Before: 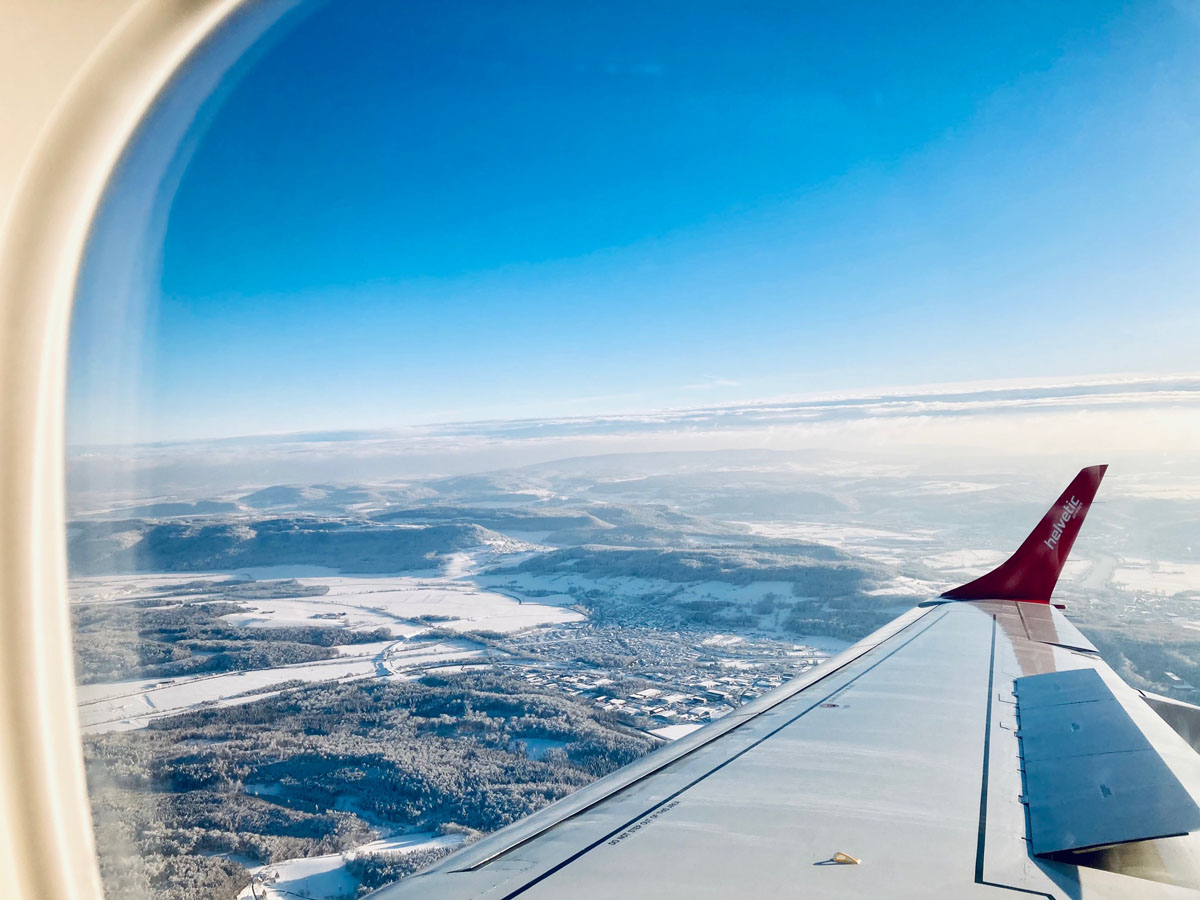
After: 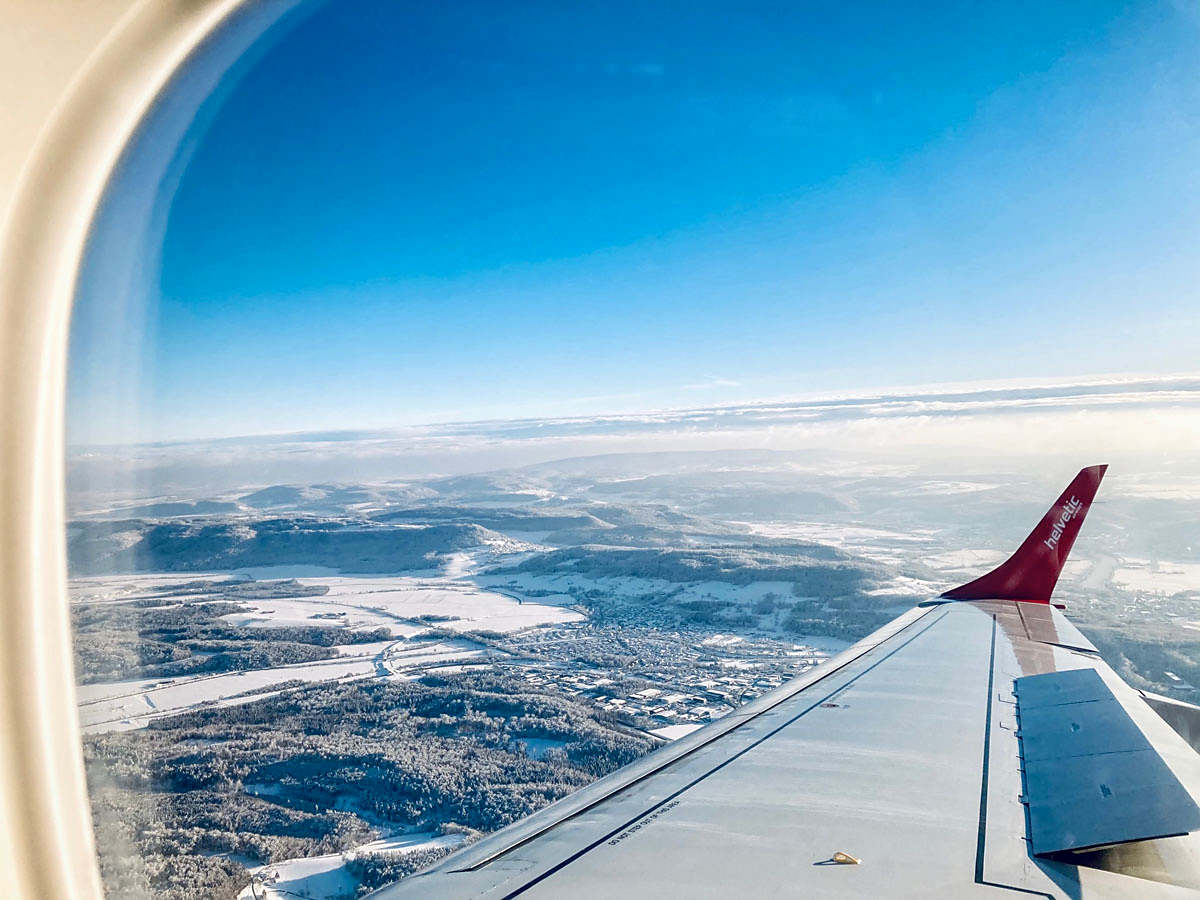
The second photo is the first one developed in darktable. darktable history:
exposure: exposure -0.01 EV, compensate highlight preservation false
sharpen: radius 1.864, amount 0.398, threshold 1.271
local contrast: on, module defaults
